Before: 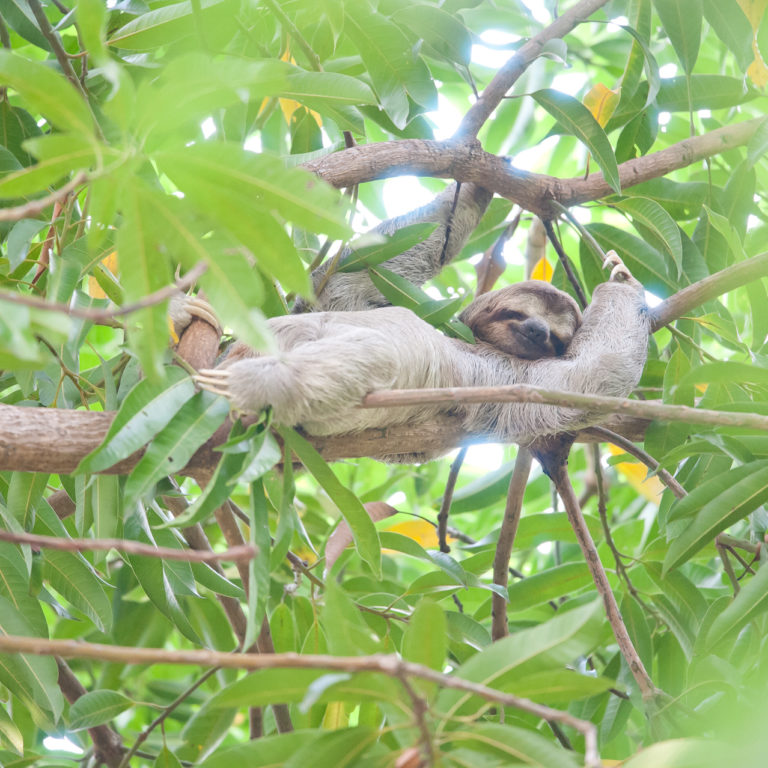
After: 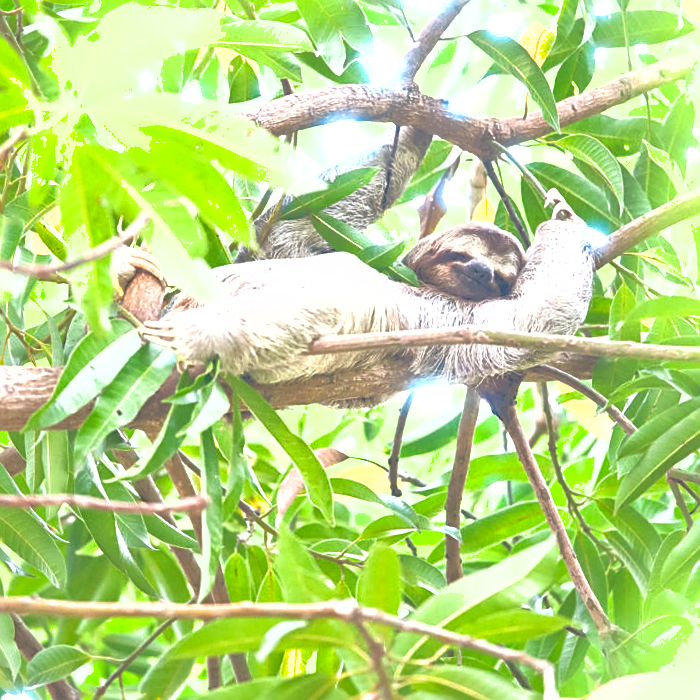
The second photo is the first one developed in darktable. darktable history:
exposure: black level correction 0, exposure 1 EV, compensate highlight preservation false
crop and rotate: angle 1.96°, left 5.673%, top 5.673%
sharpen: on, module defaults
shadows and highlights: on, module defaults
